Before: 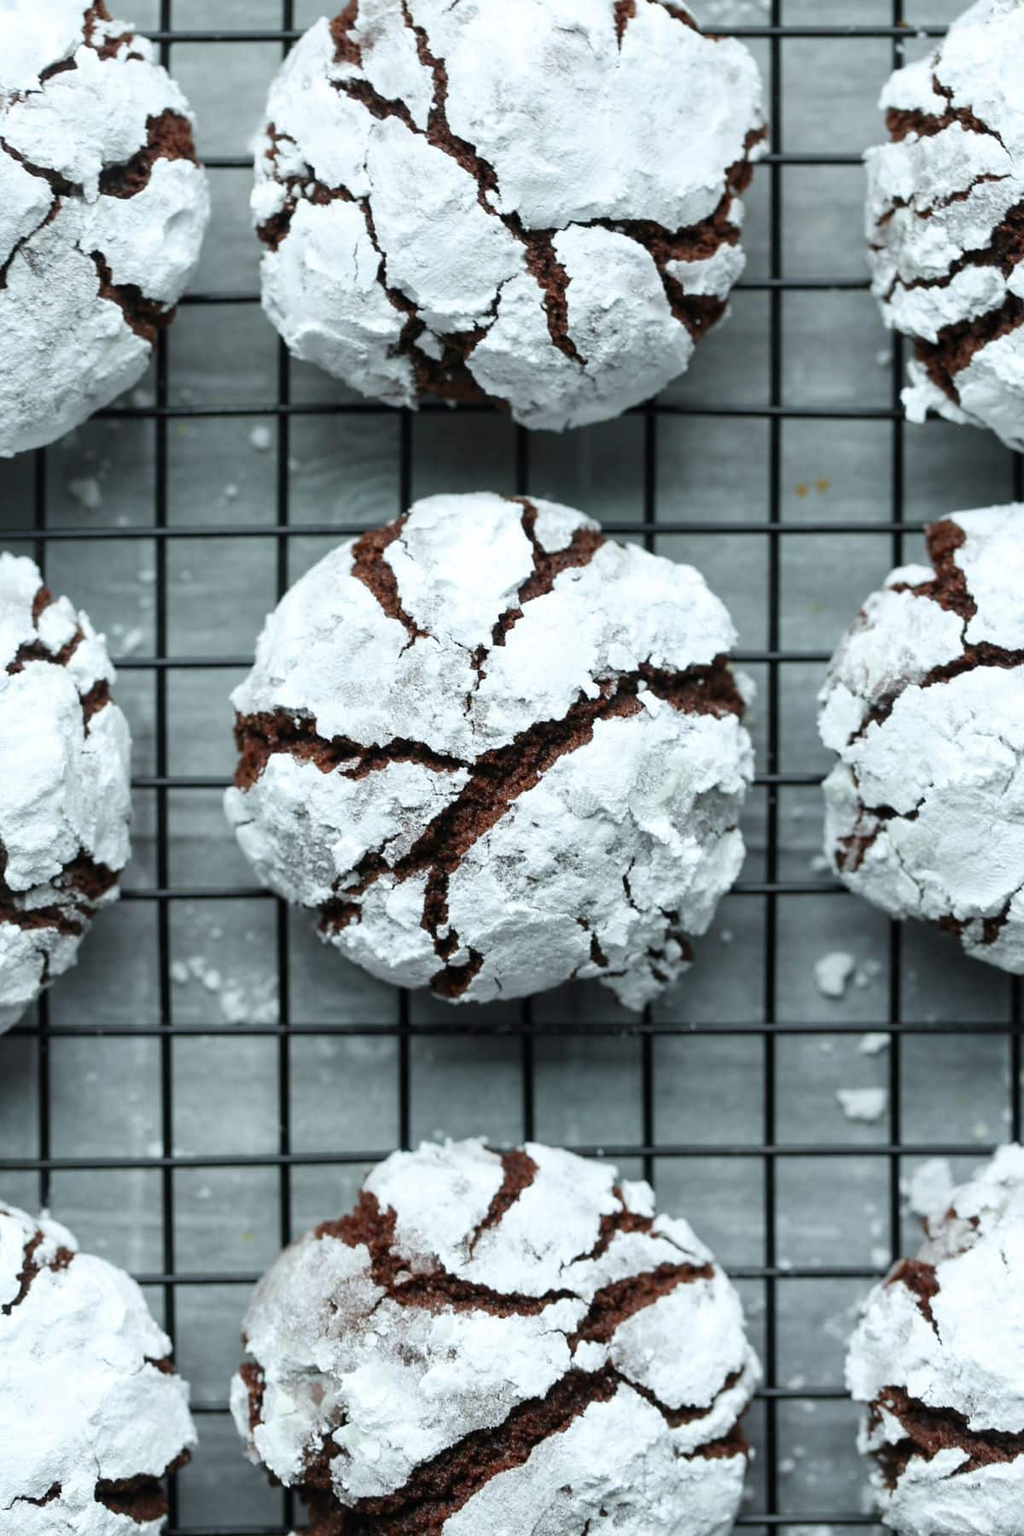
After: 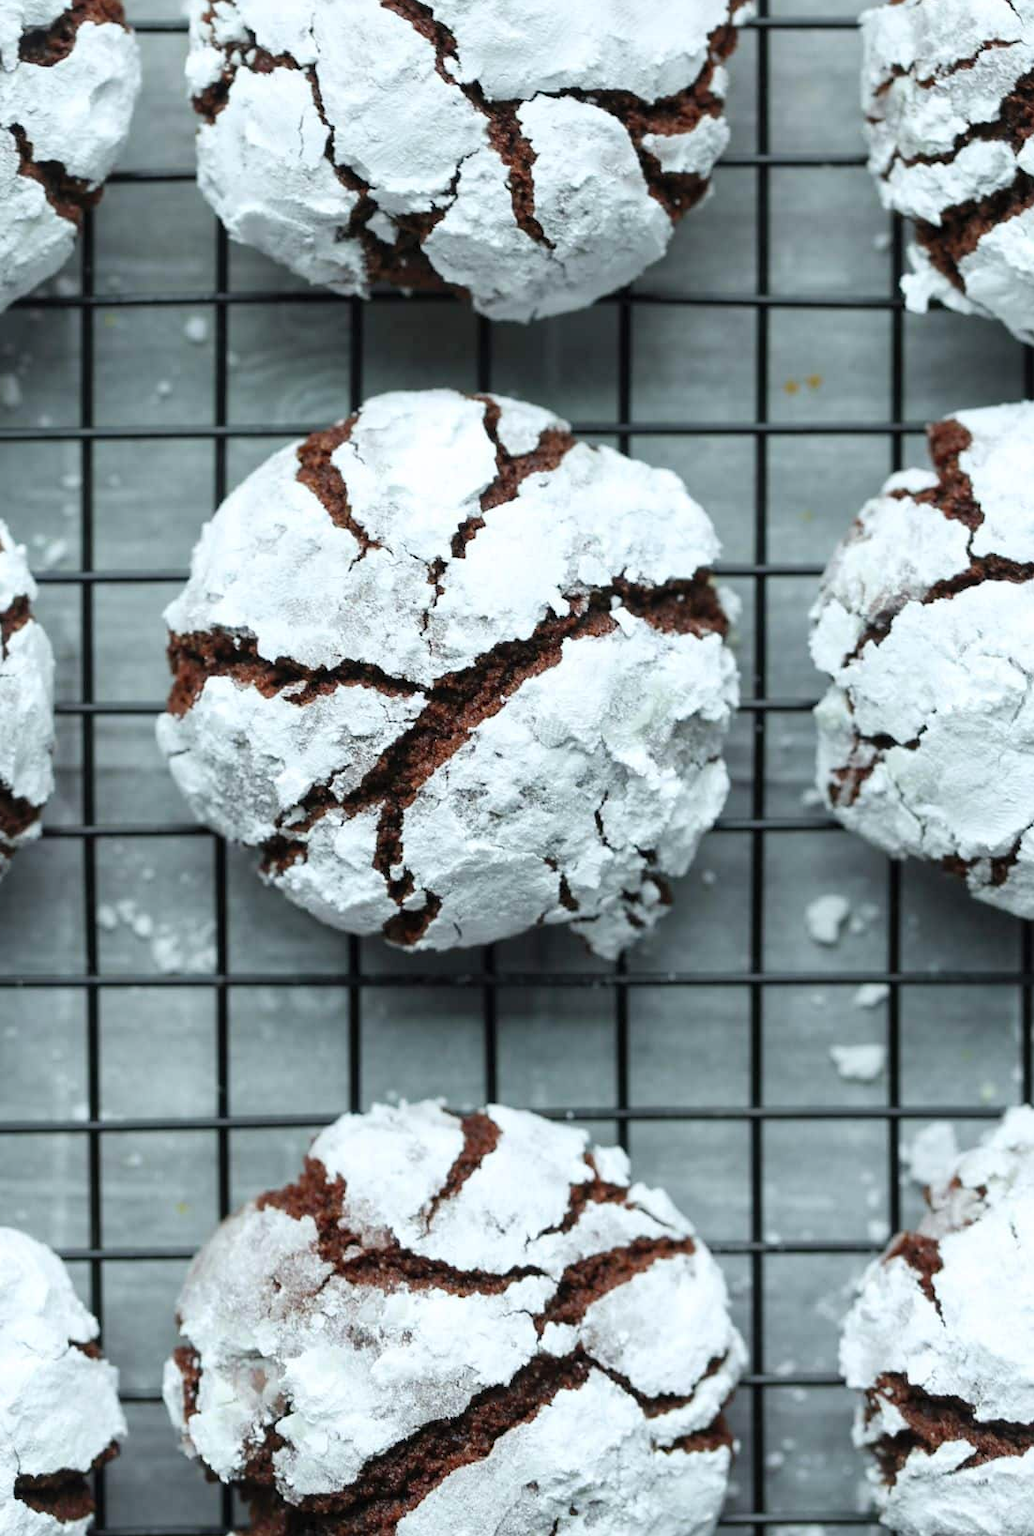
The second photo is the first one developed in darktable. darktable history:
crop and rotate: left 8.04%, top 9.013%
contrast brightness saturation: contrast 0.033, brightness 0.062, saturation 0.123
